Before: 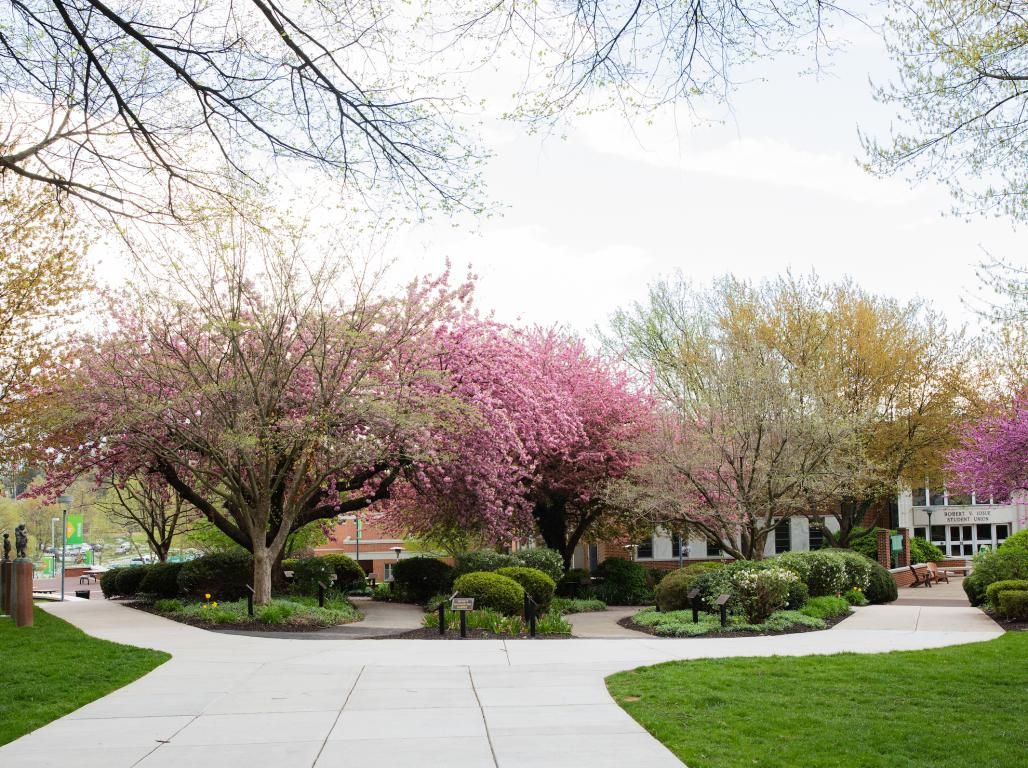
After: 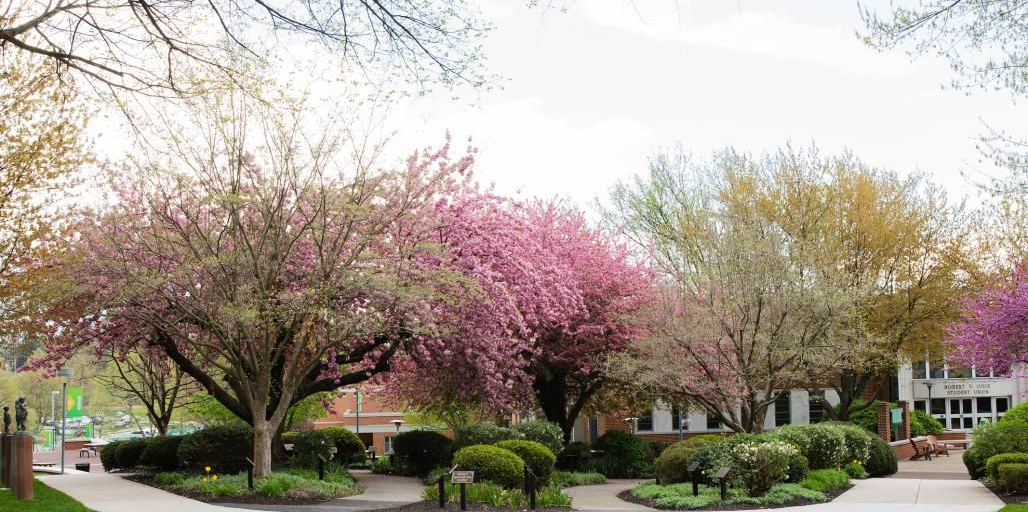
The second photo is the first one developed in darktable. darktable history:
crop: top 16.564%, bottom 16.695%
